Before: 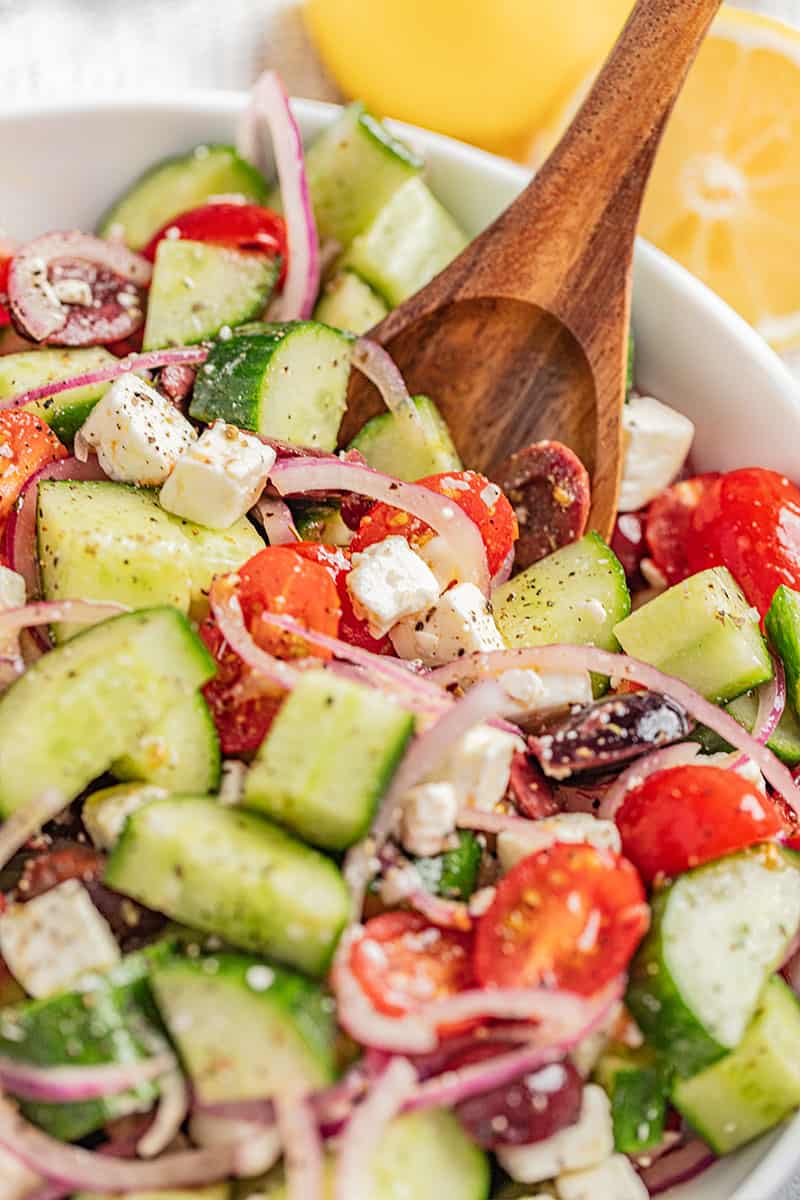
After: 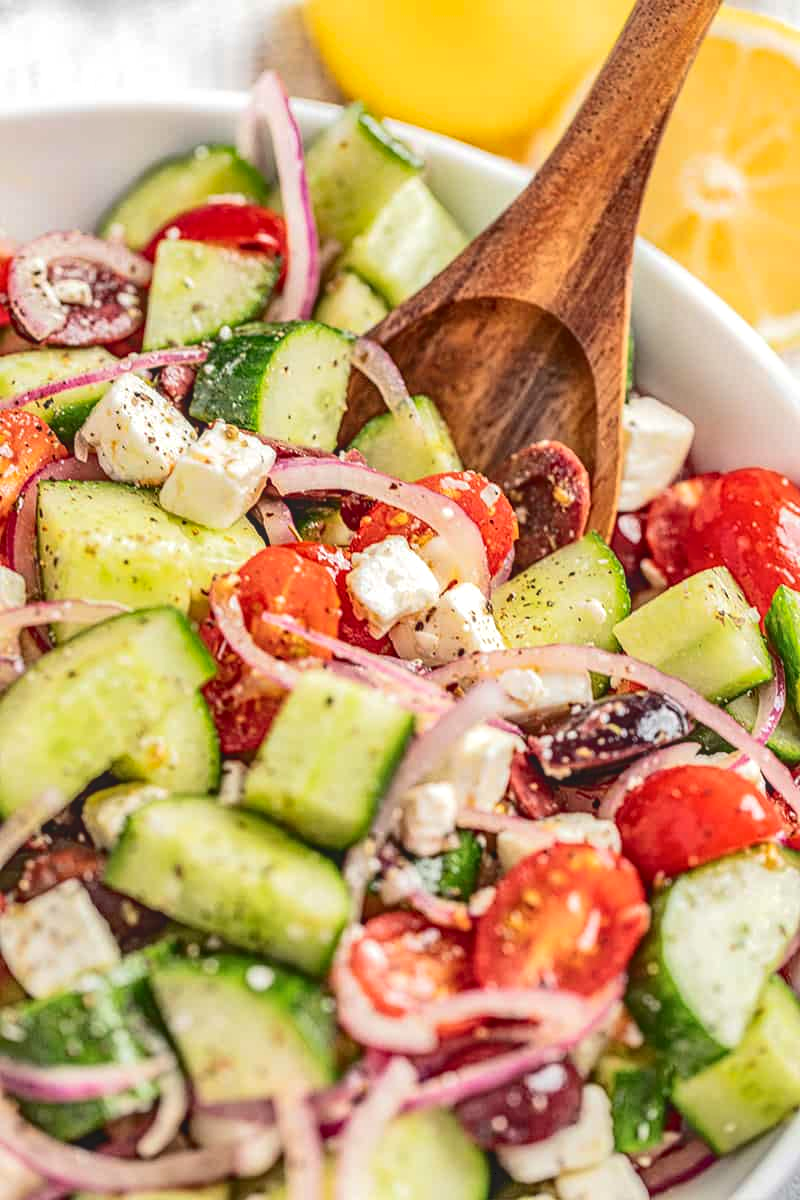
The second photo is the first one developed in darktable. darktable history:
shadows and highlights: on, module defaults
local contrast: detail 130%
tone curve: curves: ch0 [(0, 0) (0.003, 0.072) (0.011, 0.077) (0.025, 0.082) (0.044, 0.094) (0.069, 0.106) (0.1, 0.125) (0.136, 0.145) (0.177, 0.173) (0.224, 0.216) (0.277, 0.281) (0.335, 0.356) (0.399, 0.436) (0.468, 0.53) (0.543, 0.629) (0.623, 0.724) (0.709, 0.808) (0.801, 0.88) (0.898, 0.941) (1, 1)], color space Lab, independent channels, preserve colors none
